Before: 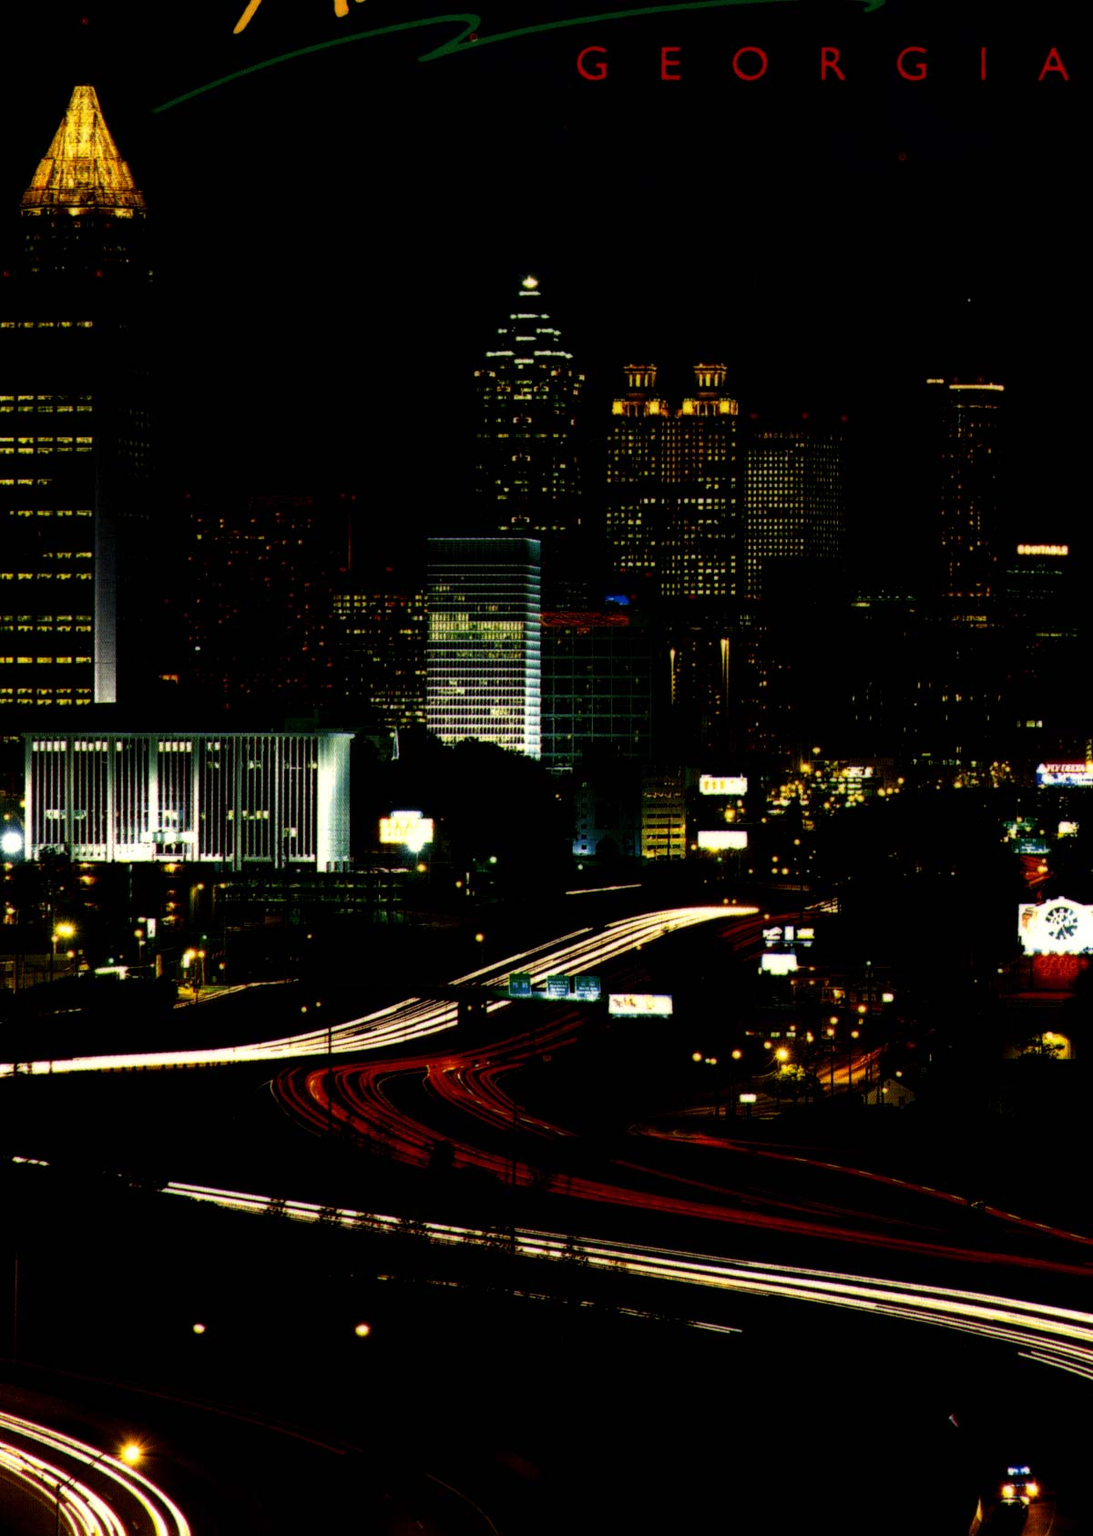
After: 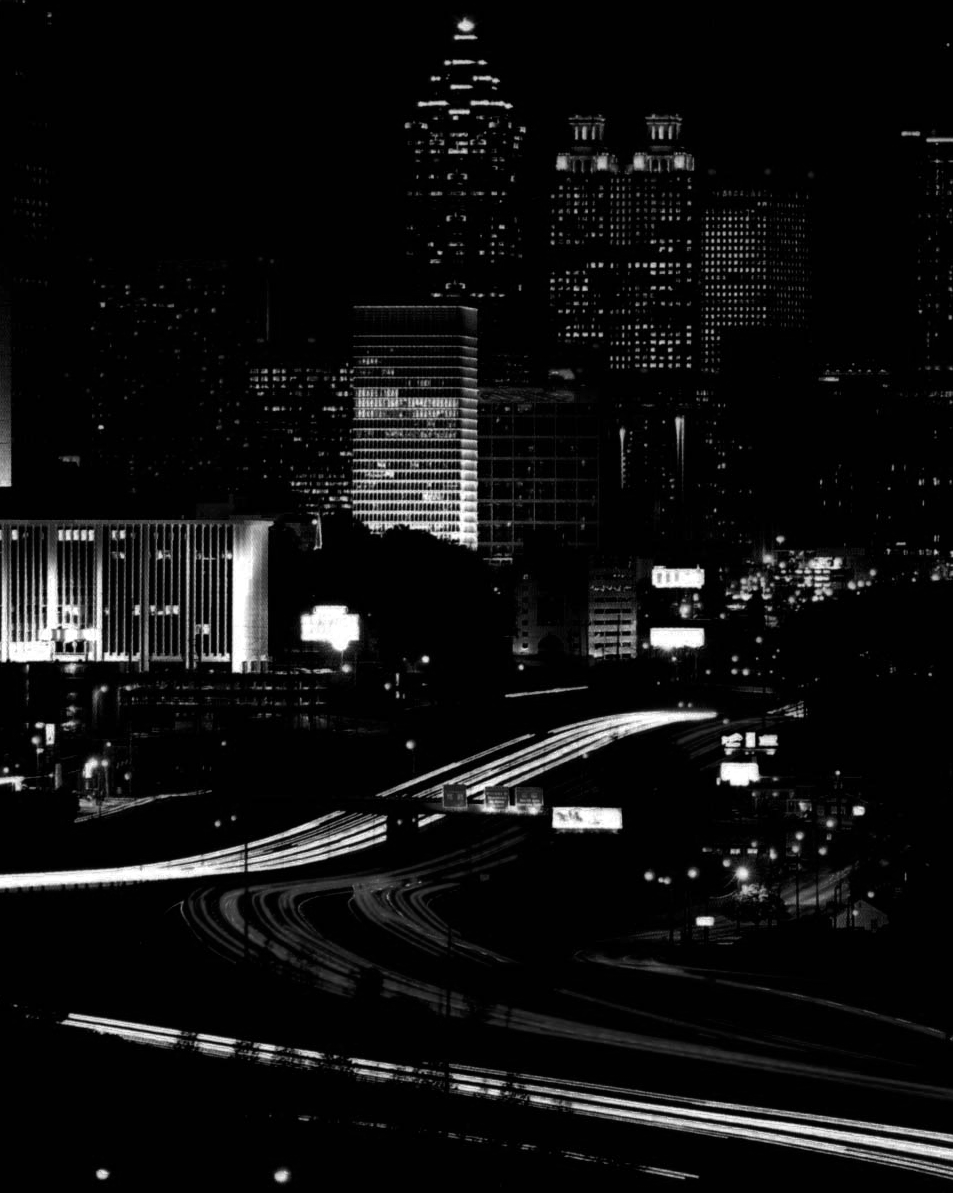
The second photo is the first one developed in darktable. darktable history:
crop: left 9.712%, top 16.928%, right 10.845%, bottom 12.332%
color zones: curves: ch0 [(0.002, 0.589) (0.107, 0.484) (0.146, 0.249) (0.217, 0.352) (0.309, 0.525) (0.39, 0.404) (0.455, 0.169) (0.597, 0.055) (0.724, 0.212) (0.775, 0.691) (0.869, 0.571) (1, 0.587)]; ch1 [(0, 0) (0.143, 0) (0.286, 0) (0.429, 0) (0.571, 0) (0.714, 0) (0.857, 0)]
